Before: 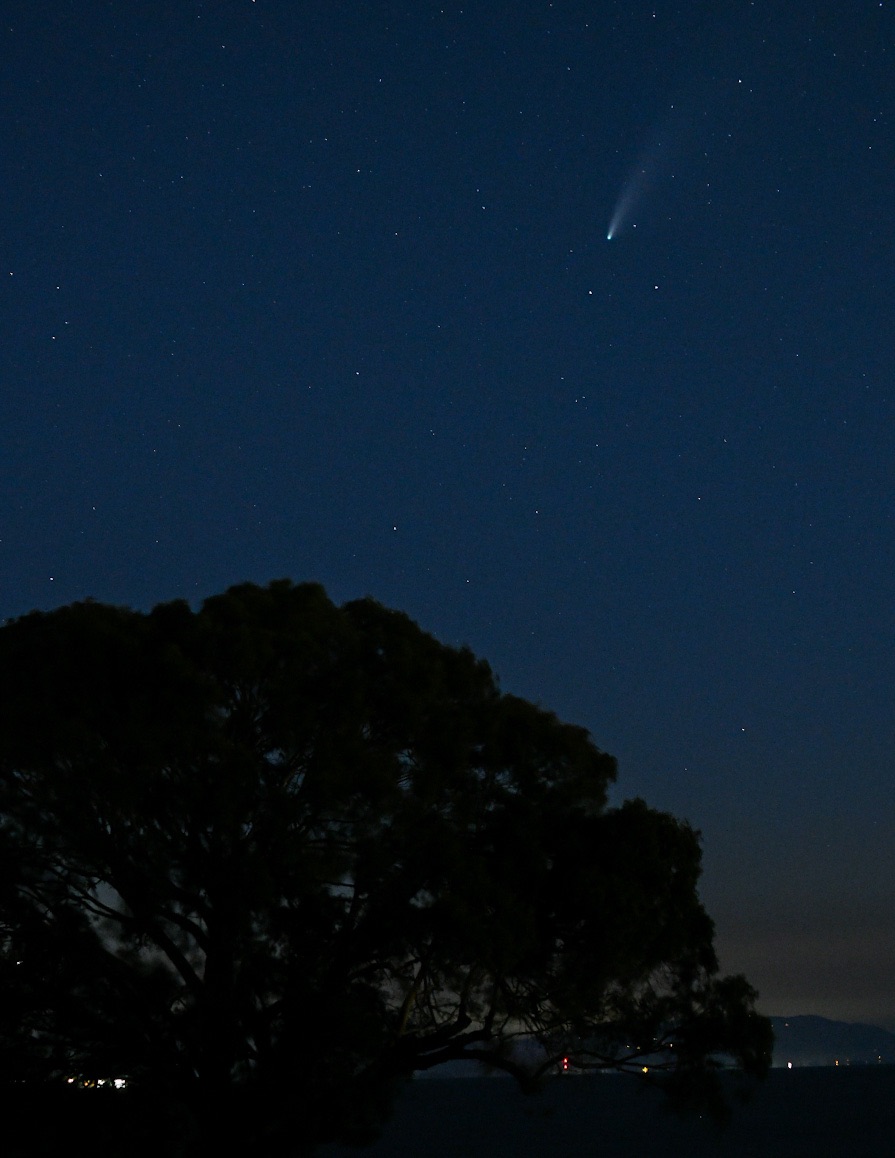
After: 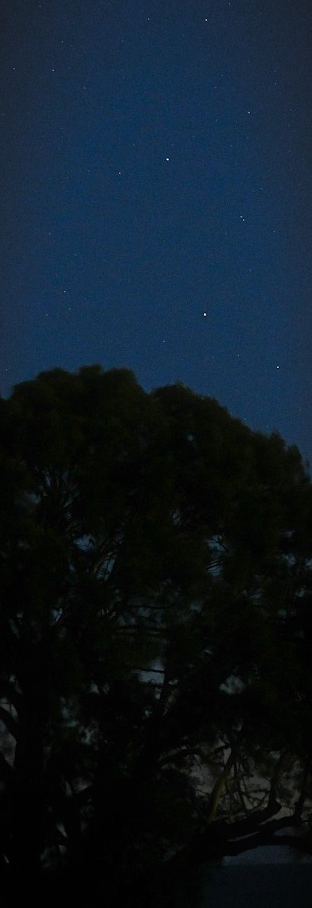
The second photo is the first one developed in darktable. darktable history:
crop and rotate: left 21.303%, top 18.525%, right 43.813%, bottom 2.986%
vignetting: fall-off radius 60.2%, automatic ratio true
exposure: black level correction 0, exposure 0.704 EV, compensate highlight preservation false
contrast equalizer: y [[0.5, 0.486, 0.447, 0.446, 0.489, 0.5], [0.5 ×6], [0.5 ×6], [0 ×6], [0 ×6]]
